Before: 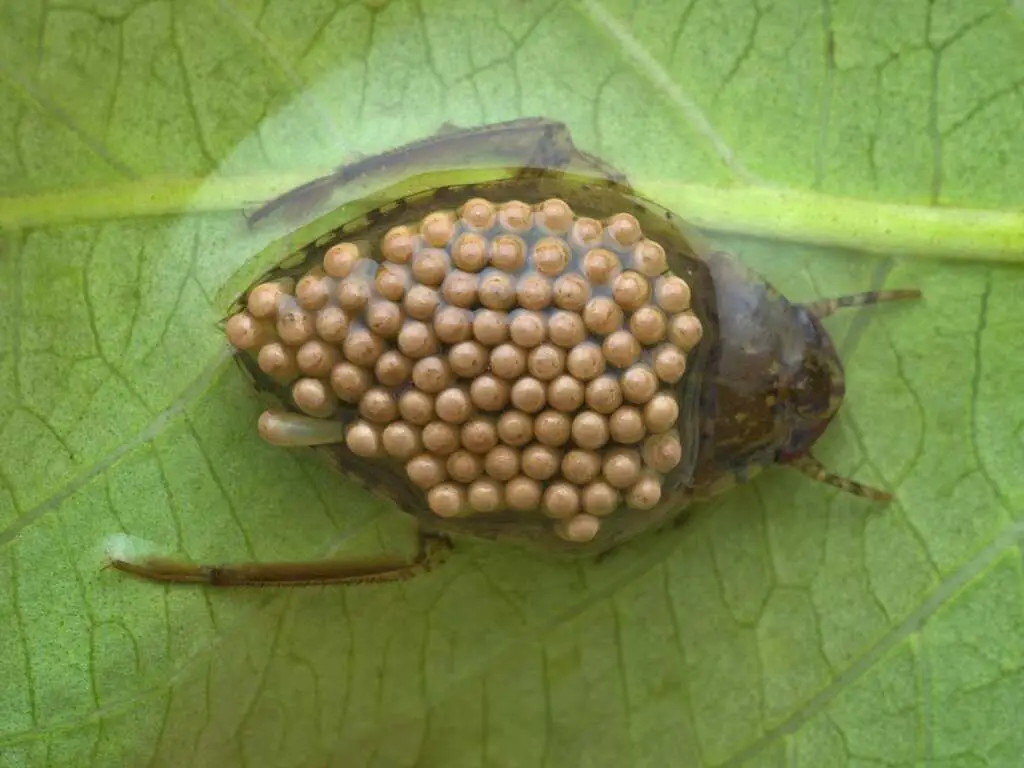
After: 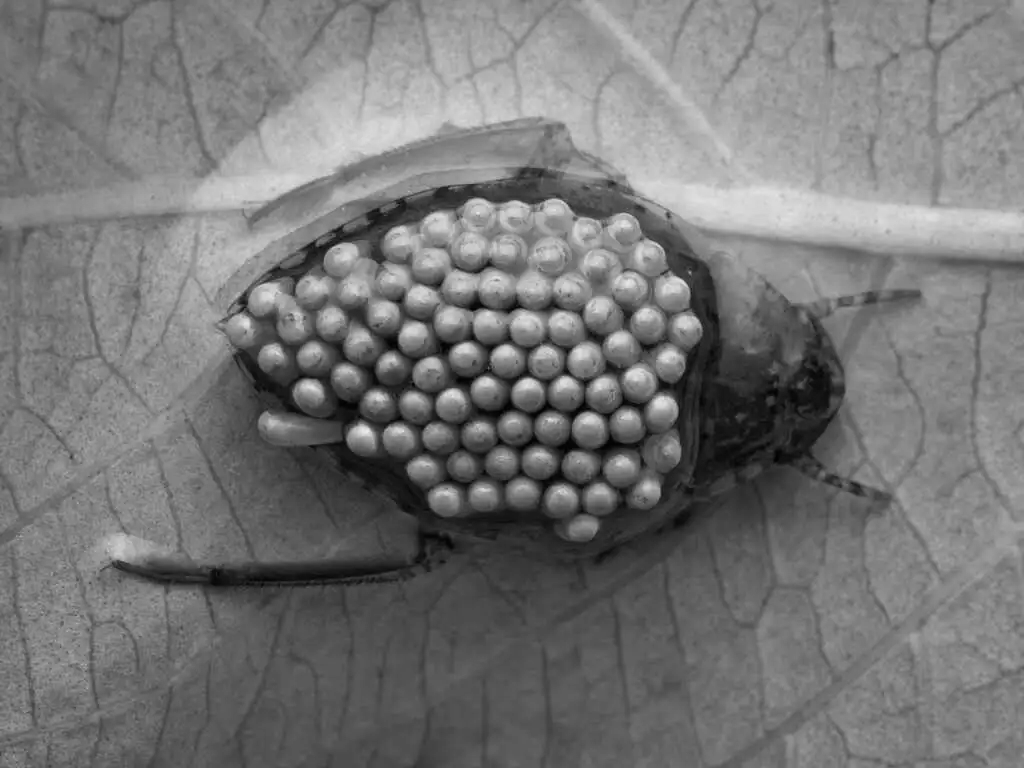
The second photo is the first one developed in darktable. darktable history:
filmic rgb: black relative exposure -8.2 EV, white relative exposure 2.2 EV, threshold 3 EV, hardness 7.11, latitude 75%, contrast 1.325, highlights saturation mix -2%, shadows ↔ highlights balance 30%, preserve chrominance no, color science v5 (2021), contrast in shadows safe, contrast in highlights safe, enable highlight reconstruction true
color calibration: output gray [0.28, 0.41, 0.31, 0], gray › normalize channels true, illuminant same as pipeline (D50), adaptation XYZ, x 0.346, y 0.359, gamut compression 0
